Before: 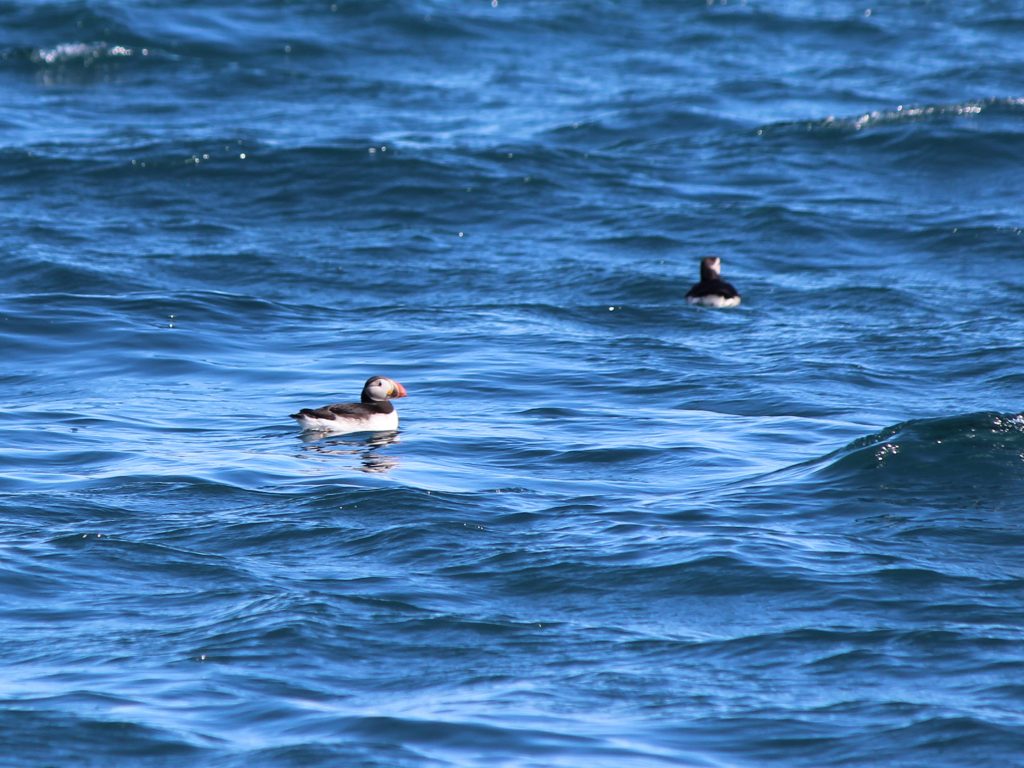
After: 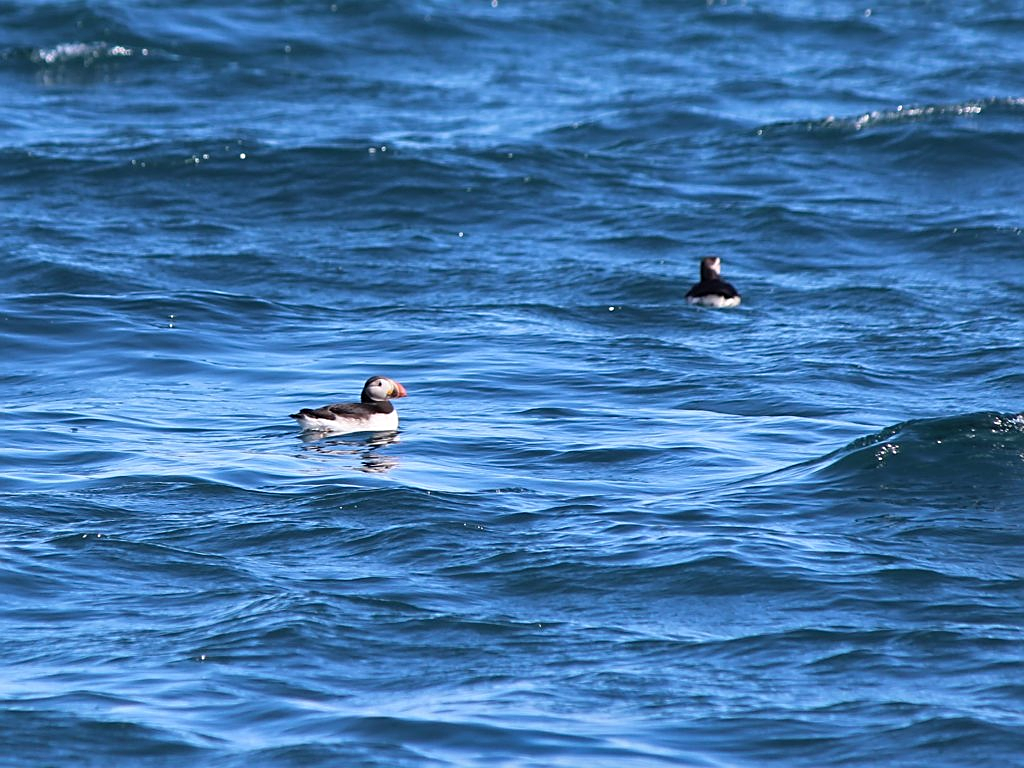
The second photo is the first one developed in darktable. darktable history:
shadows and highlights: shadows 24.15, highlights -78.31, soften with gaussian
sharpen: on, module defaults
